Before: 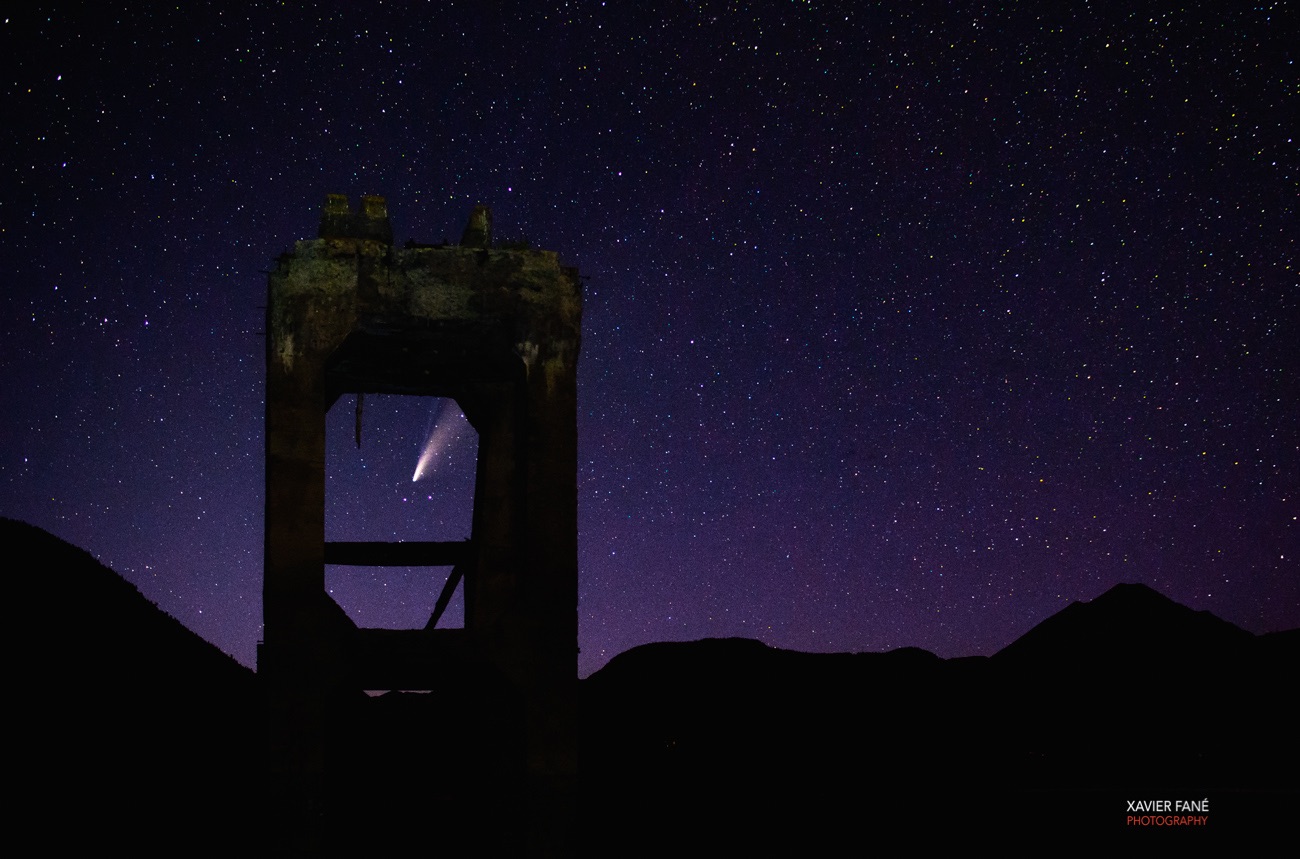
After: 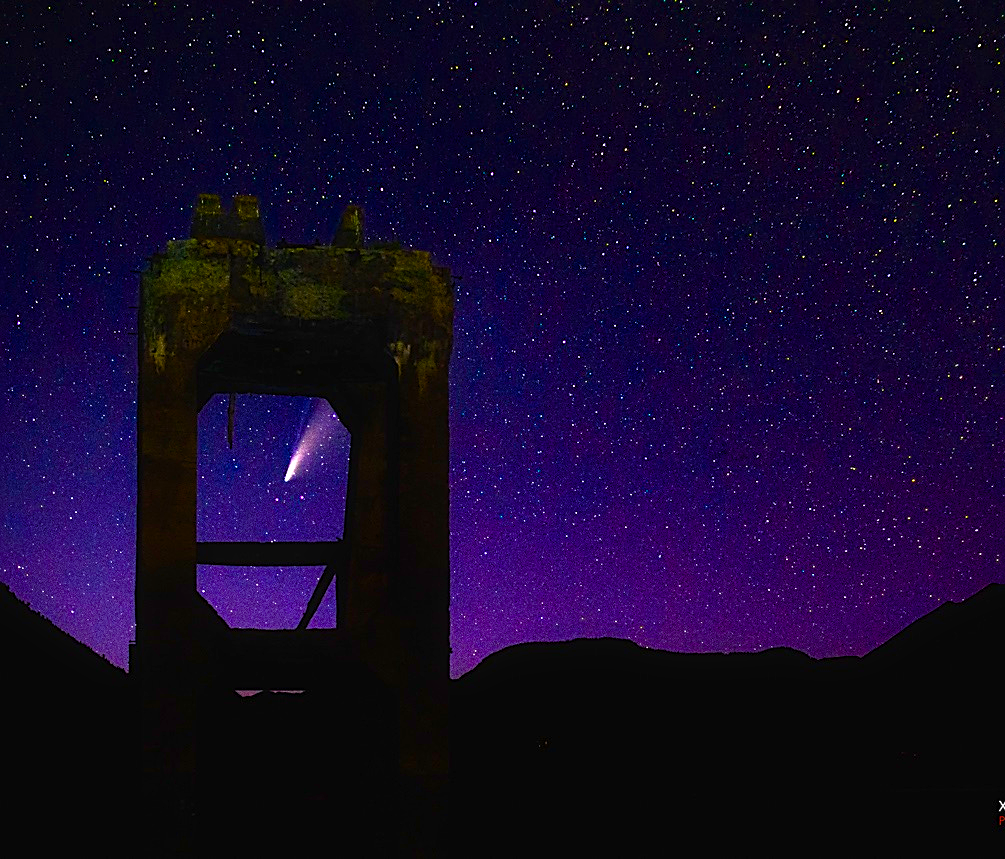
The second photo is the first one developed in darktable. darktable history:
sharpen: on, module defaults
exposure: black level correction 0, exposure 0.691 EV, compensate highlight preservation false
crop: left 9.872%, right 12.816%
contrast equalizer: octaves 7, y [[0.5, 0.488, 0.462, 0.461, 0.491, 0.5], [0.5 ×6], [0.5 ×6], [0 ×6], [0 ×6]]
color balance rgb: power › hue 61.64°, linear chroma grading › global chroma 42.223%, perceptual saturation grading › global saturation 20%, perceptual saturation grading › highlights -14.112%, perceptual saturation grading › shadows 49.218%, perceptual brilliance grading › highlights 5.65%, perceptual brilliance grading › shadows -9.955%, global vibrance 15.64%
